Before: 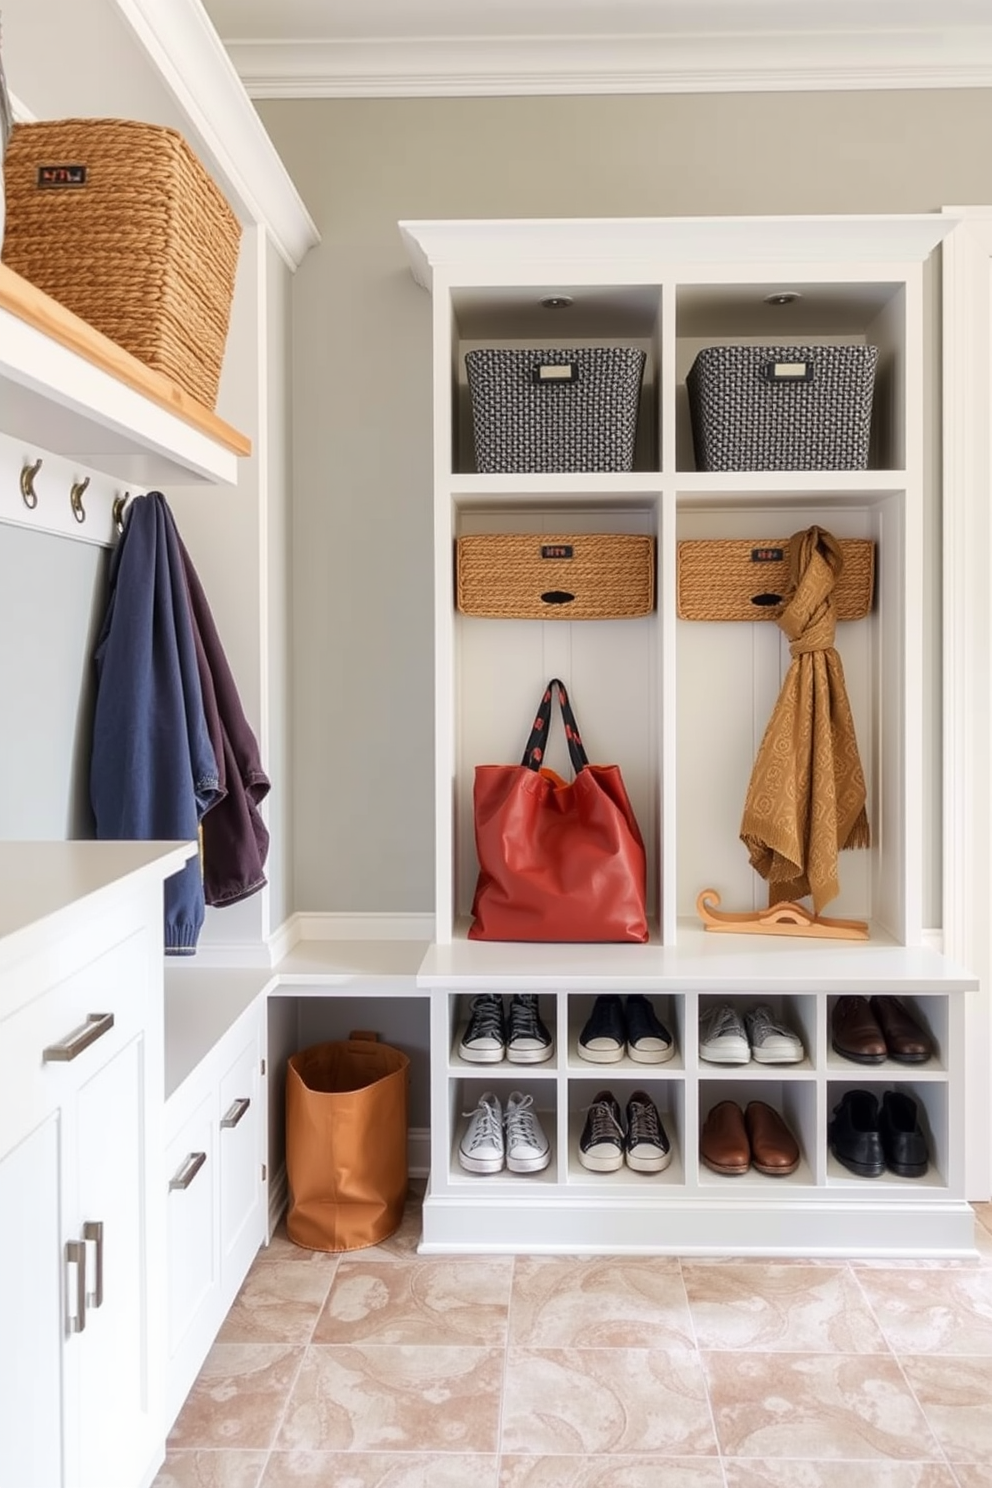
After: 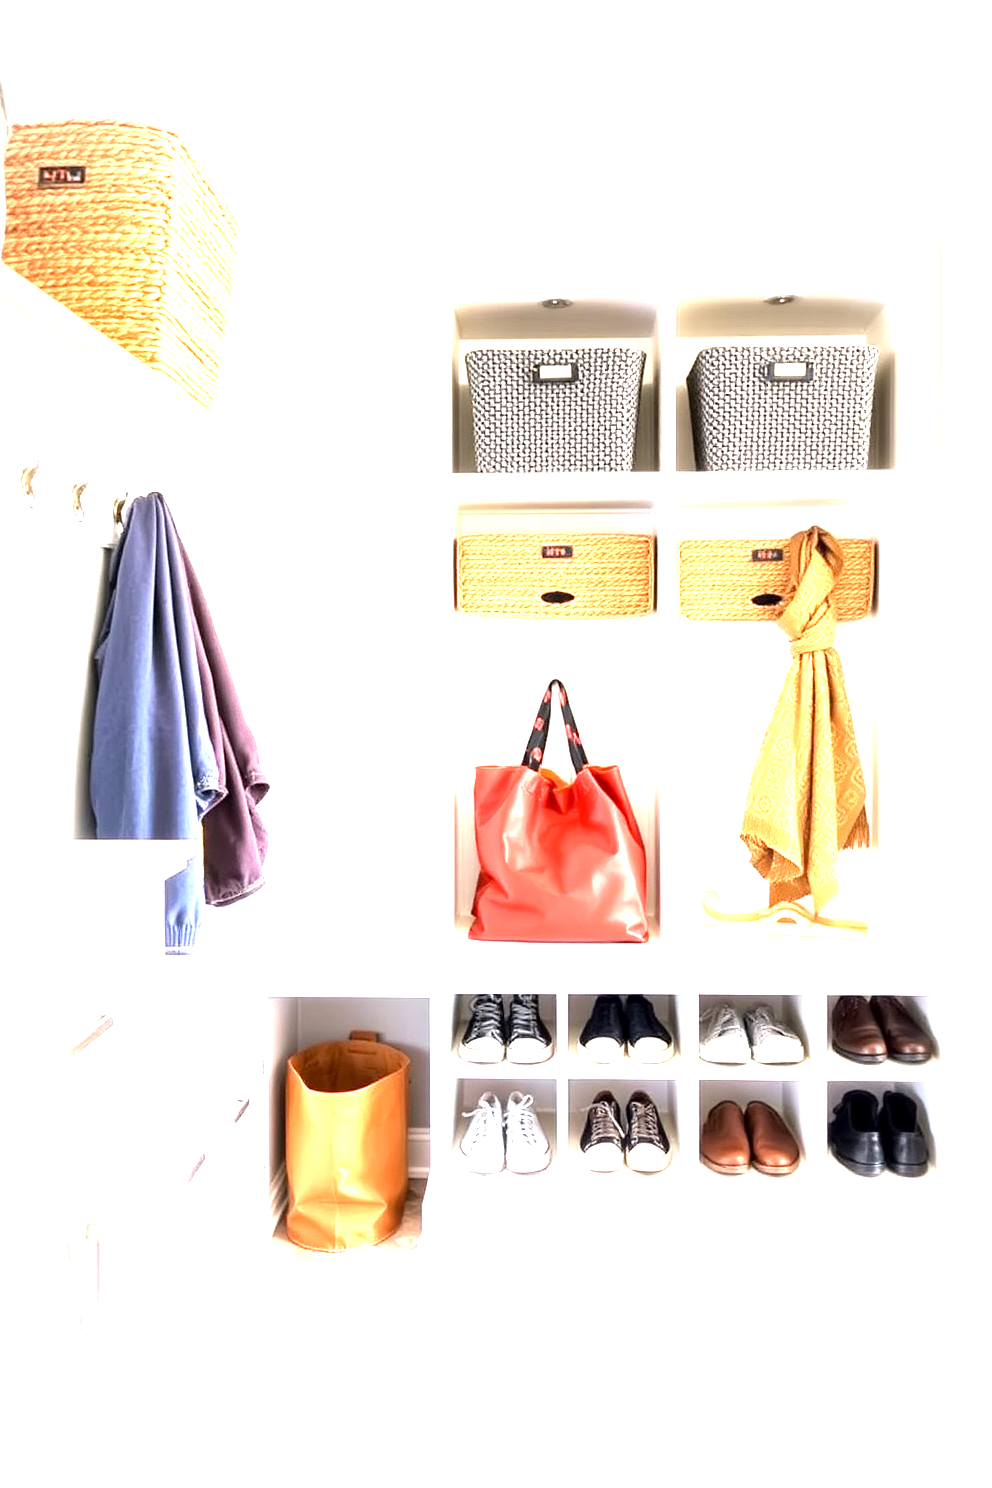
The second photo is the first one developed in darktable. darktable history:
exposure: black level correction 0.001, exposure 1.998 EV, compensate highlight preservation false
tone equalizer: -8 EV -0.763 EV, -7 EV -0.705 EV, -6 EV -0.637 EV, -5 EV -0.408 EV, -3 EV 0.382 EV, -2 EV 0.6 EV, -1 EV 0.68 EV, +0 EV 0.734 EV, mask exposure compensation -0.492 EV
vignetting: on, module defaults
